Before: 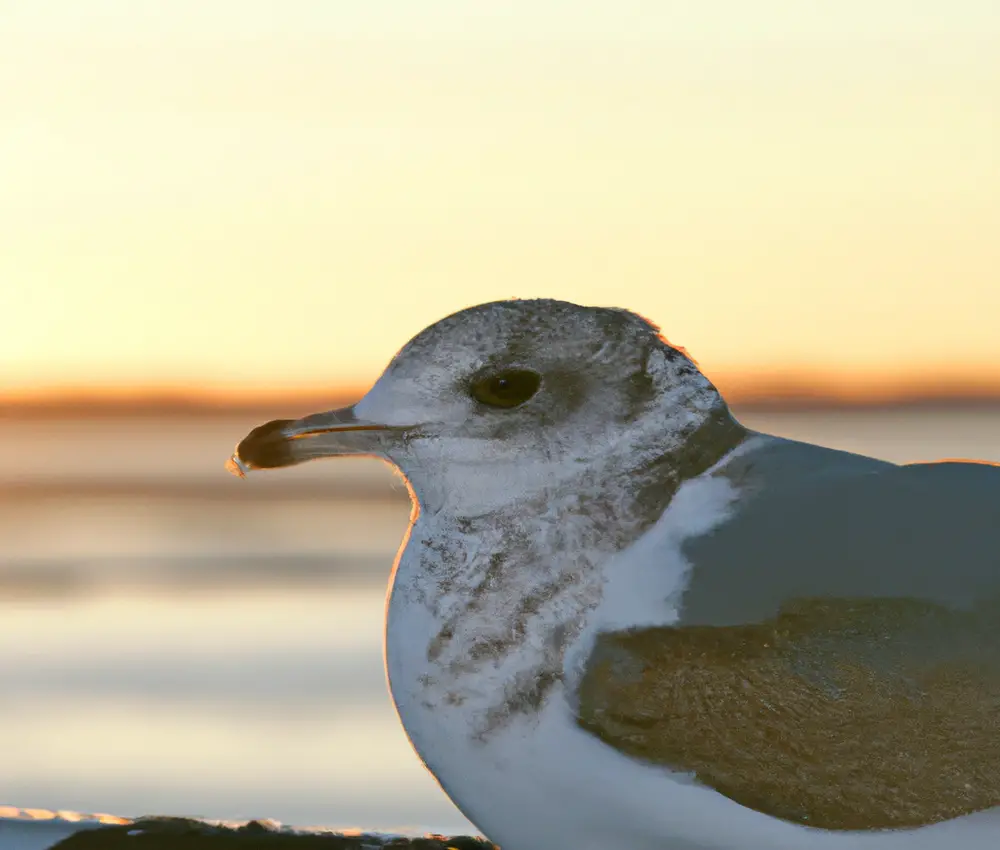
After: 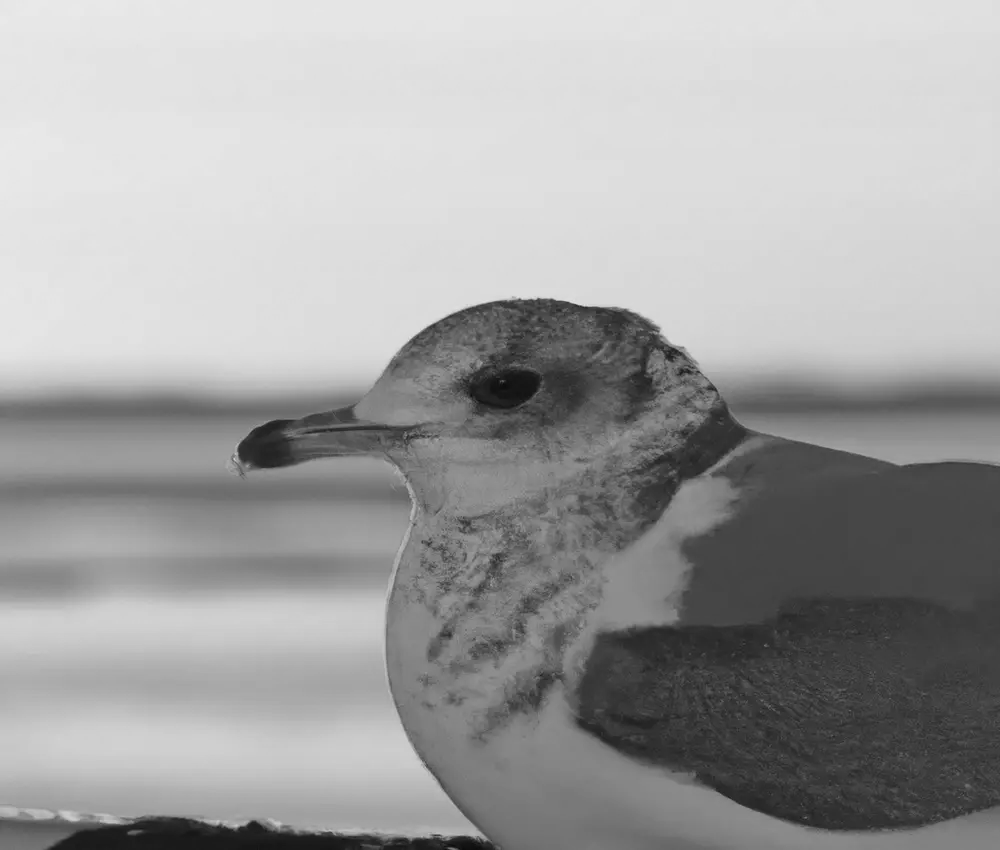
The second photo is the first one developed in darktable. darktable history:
tone curve: curves: ch0 [(0, 0) (0.003, 0.003) (0.011, 0.011) (0.025, 0.026) (0.044, 0.046) (0.069, 0.071) (0.1, 0.103) (0.136, 0.14) (0.177, 0.183) (0.224, 0.231) (0.277, 0.286) (0.335, 0.346) (0.399, 0.412) (0.468, 0.483) (0.543, 0.56) (0.623, 0.643) (0.709, 0.732) (0.801, 0.826) (0.898, 0.917) (1, 1)]
exposure: black level correction 0.001, exposure -0.125 EV, compensate exposure bias true, compensate highlight preservation false
base curve: curves: ch0 [(0, 0) (0.74, 0.67) (1, 1)], preserve colors none
color calibration: output gray [0.22, 0.42, 0.37, 0], illuminant as shot in camera, x 0.358, y 0.373, temperature 4628.91 K
